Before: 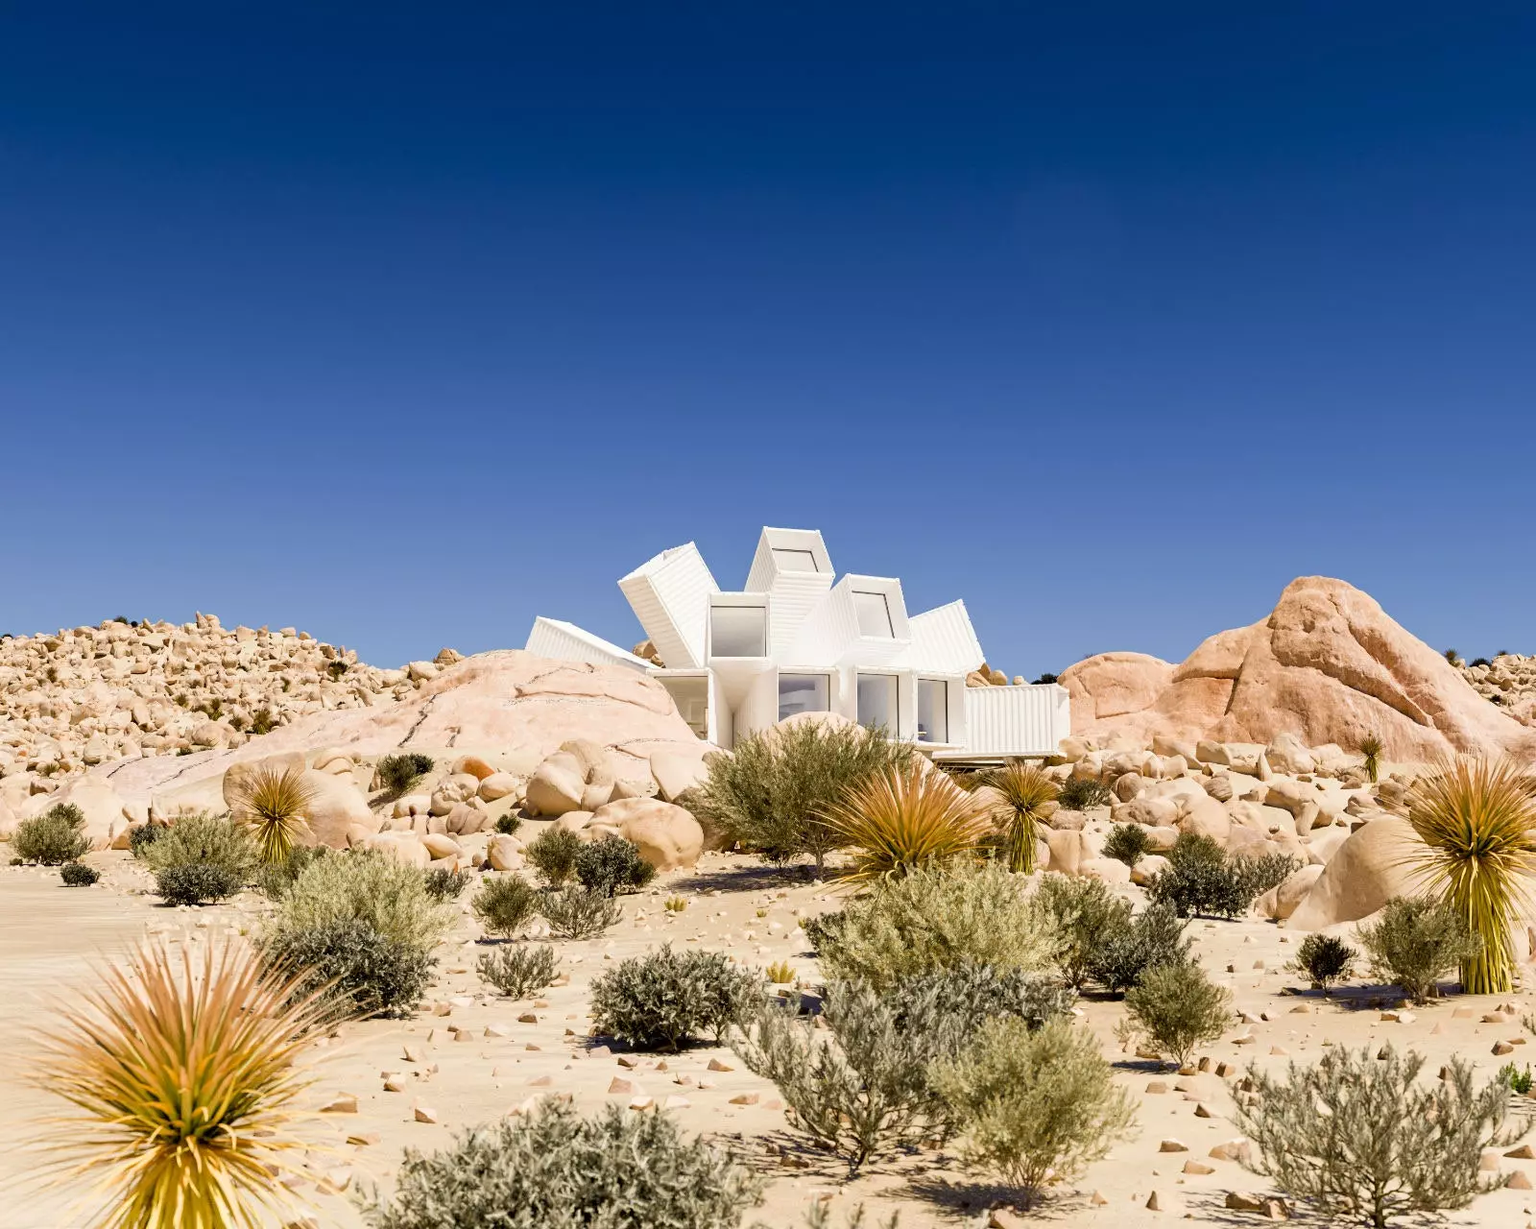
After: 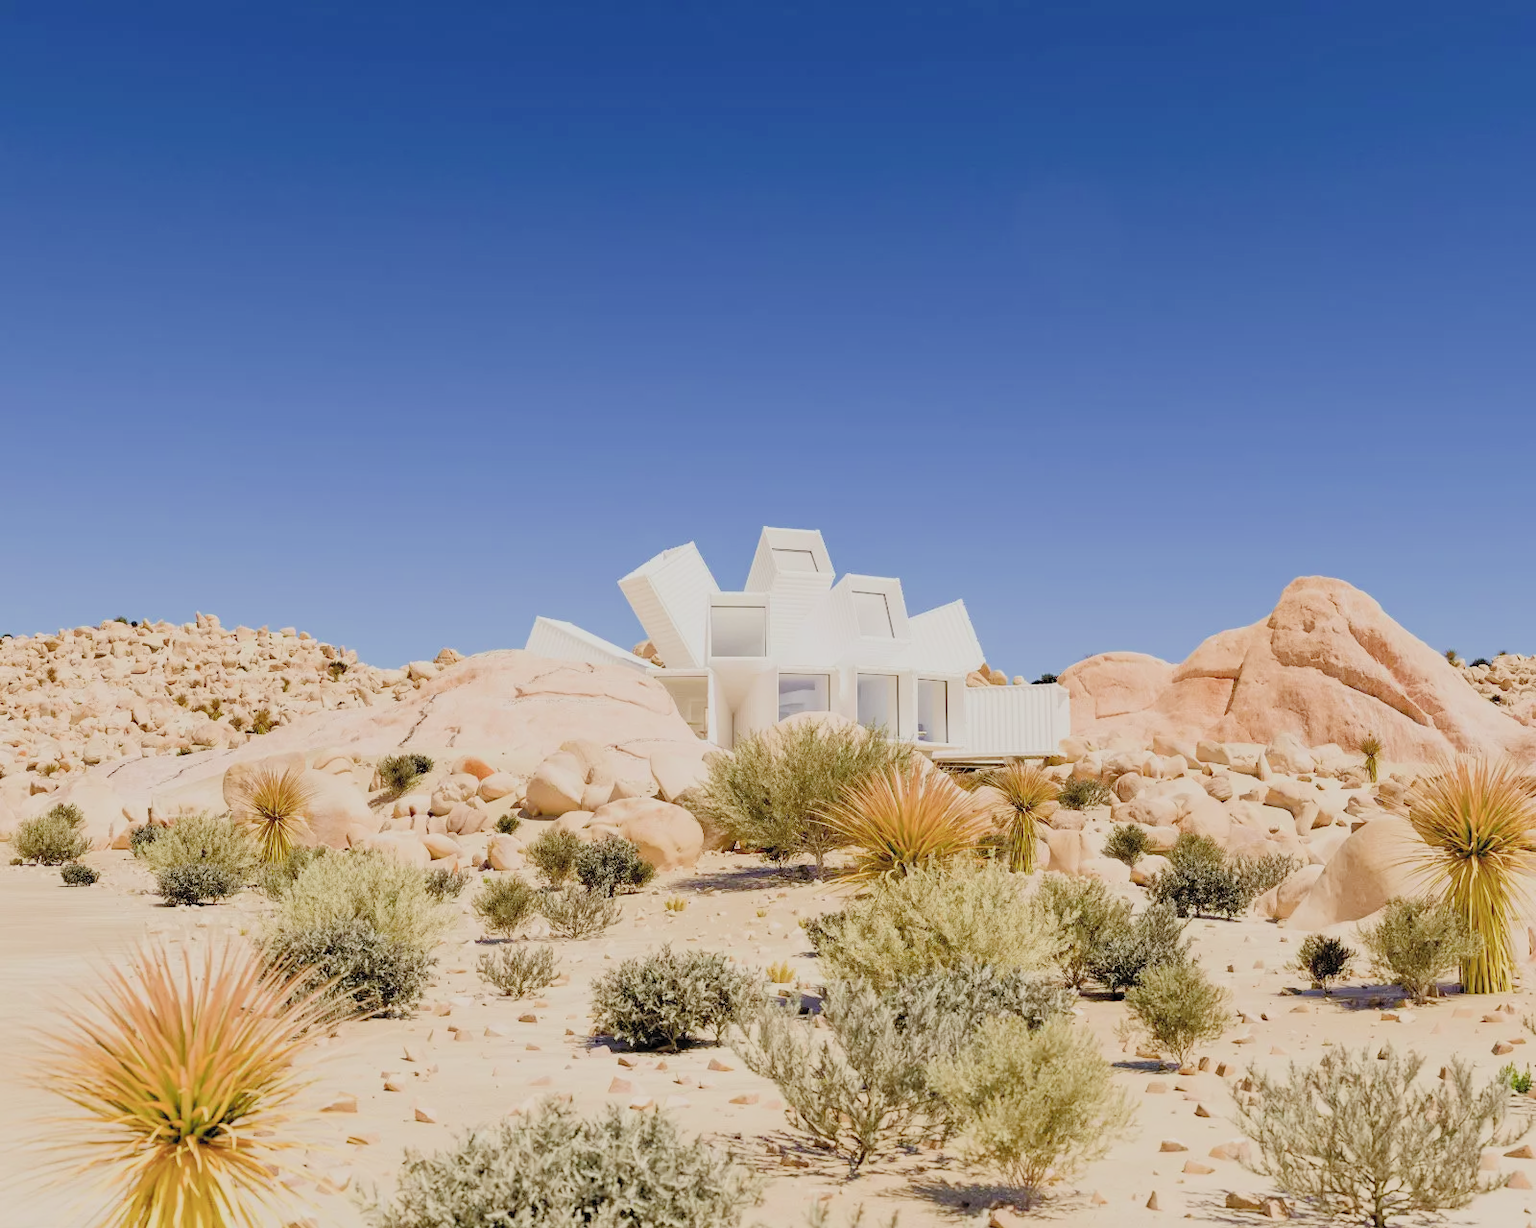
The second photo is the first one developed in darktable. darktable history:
tone curve: curves: ch0 [(0, 0) (0.003, 0.04) (0.011, 0.053) (0.025, 0.077) (0.044, 0.104) (0.069, 0.127) (0.1, 0.15) (0.136, 0.177) (0.177, 0.215) (0.224, 0.254) (0.277, 0.3) (0.335, 0.355) (0.399, 0.41) (0.468, 0.477) (0.543, 0.554) (0.623, 0.636) (0.709, 0.72) (0.801, 0.804) (0.898, 0.892) (1, 1)], color space Lab, independent channels, preserve colors none
filmic rgb: black relative exposure -7.07 EV, white relative exposure 5.97 EV, threshold 2.94 EV, structure ↔ texture 99.25%, target black luminance 0%, hardness 2.73, latitude 62.01%, contrast 0.701, highlights saturation mix 10.74%, shadows ↔ highlights balance -0.044%, iterations of high-quality reconstruction 0, enable highlight reconstruction true
exposure: exposure 1.153 EV, compensate highlight preservation false
